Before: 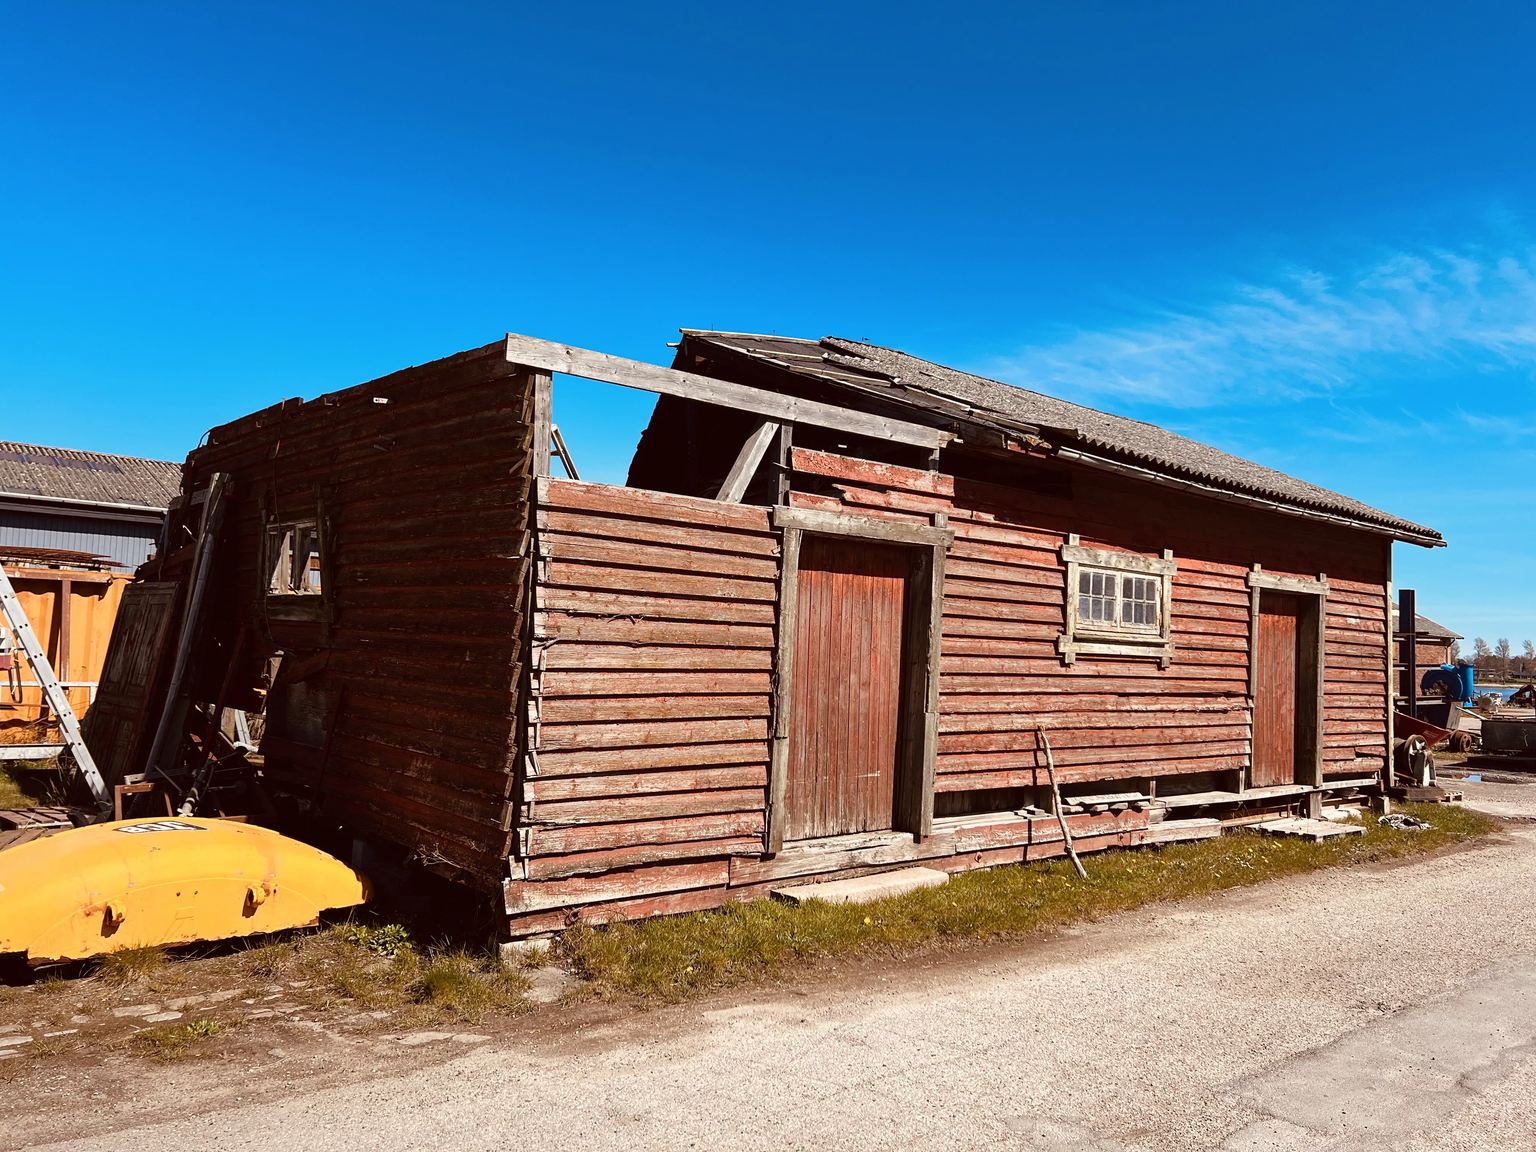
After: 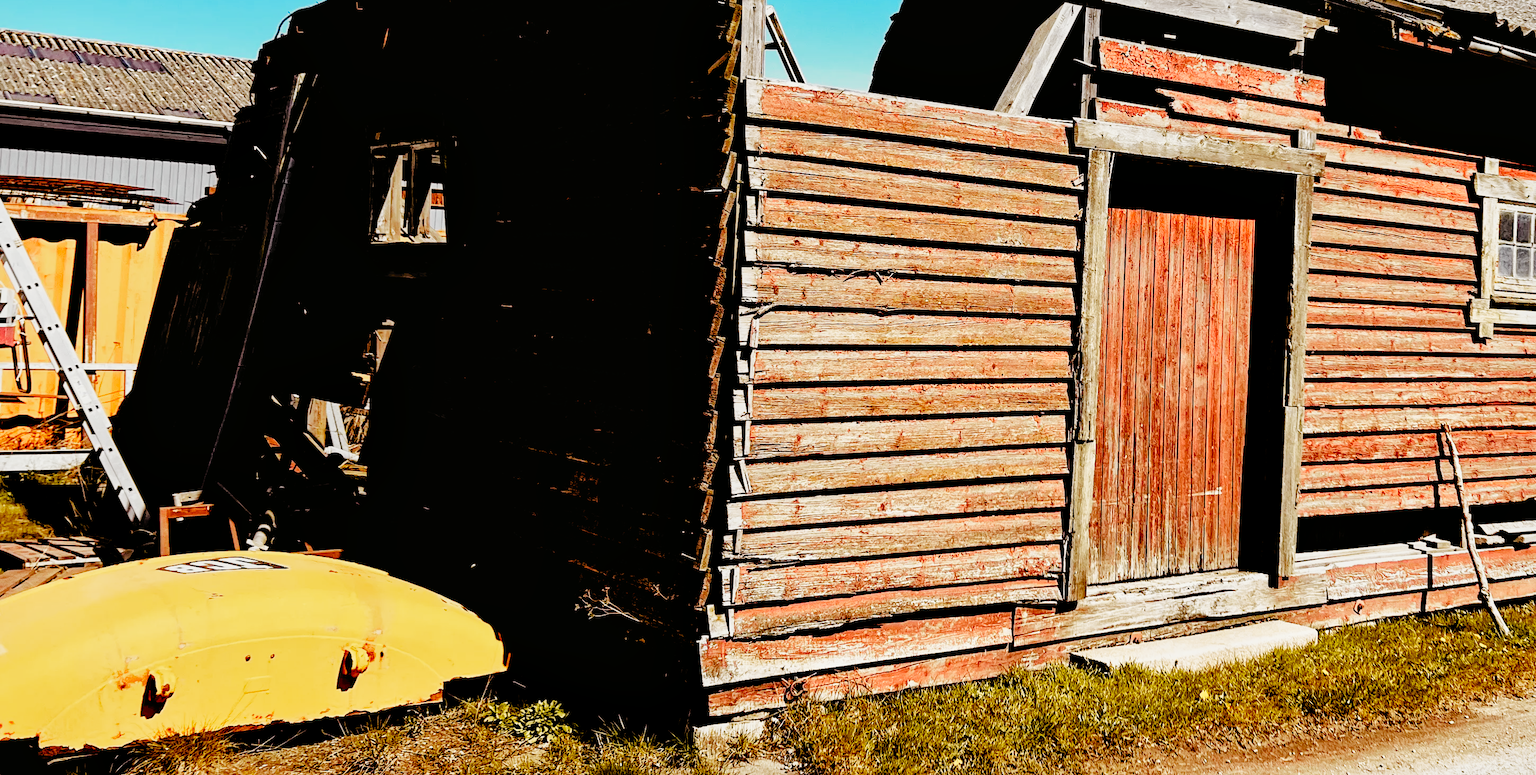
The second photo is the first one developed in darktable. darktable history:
local contrast: mode bilateral grid, contrast 25, coarseness 60, detail 151%, midtone range 0.2
tone curve: curves: ch0 [(0, 0.008) (0.107, 0.091) (0.278, 0.351) (0.457, 0.562) (0.628, 0.738) (0.839, 0.909) (0.998, 0.978)]; ch1 [(0, 0) (0.437, 0.408) (0.474, 0.479) (0.502, 0.5) (0.527, 0.519) (0.561, 0.575) (0.608, 0.665) (0.669, 0.748) (0.859, 0.899) (1, 1)]; ch2 [(0, 0) (0.33, 0.301) (0.421, 0.443) (0.473, 0.498) (0.502, 0.504) (0.522, 0.527) (0.549, 0.583) (0.644, 0.703) (1, 1)], color space Lab, independent channels, preserve colors none
filmic rgb: black relative exposure -2.85 EV, white relative exposure 4.56 EV, hardness 1.77, contrast 1.25, preserve chrominance no, color science v5 (2021)
crop: top 36.498%, right 27.964%, bottom 14.995%
